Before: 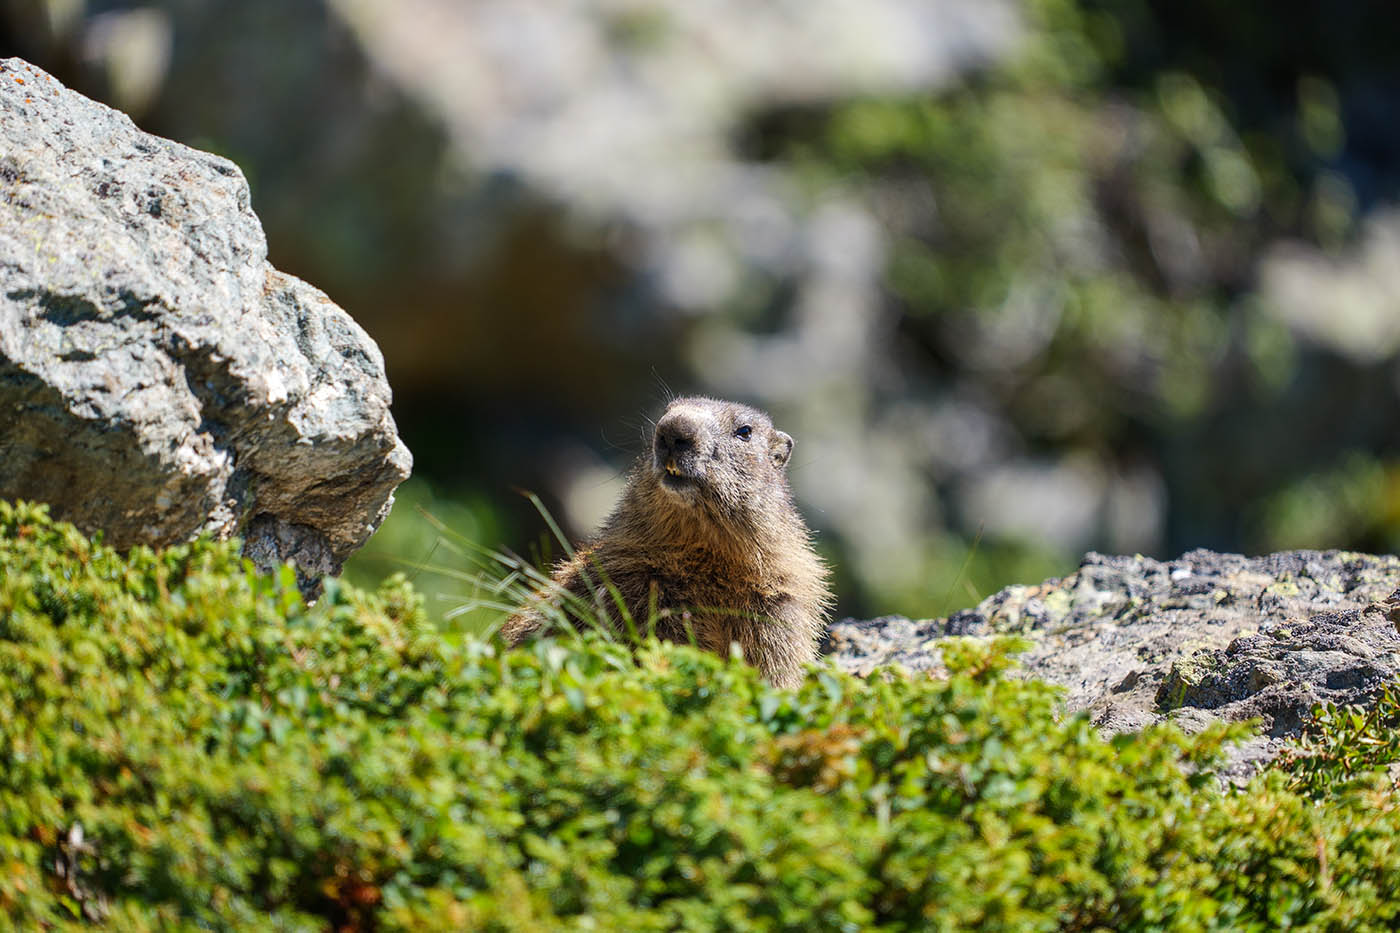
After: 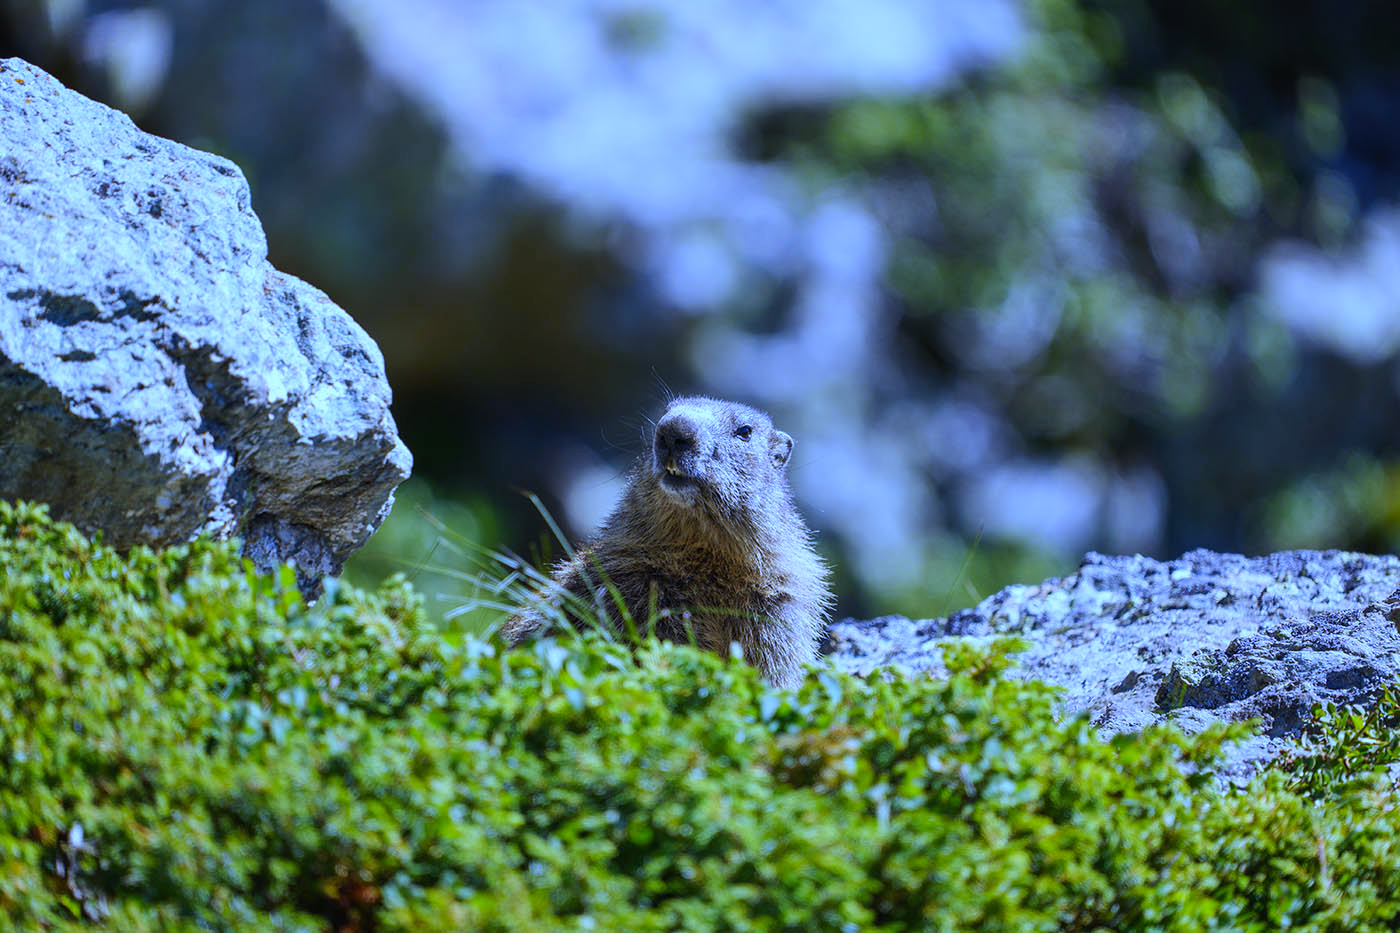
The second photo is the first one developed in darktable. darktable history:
contrast brightness saturation: contrast -0.02, brightness -0.01, saturation 0.03
white balance: red 0.766, blue 1.537
